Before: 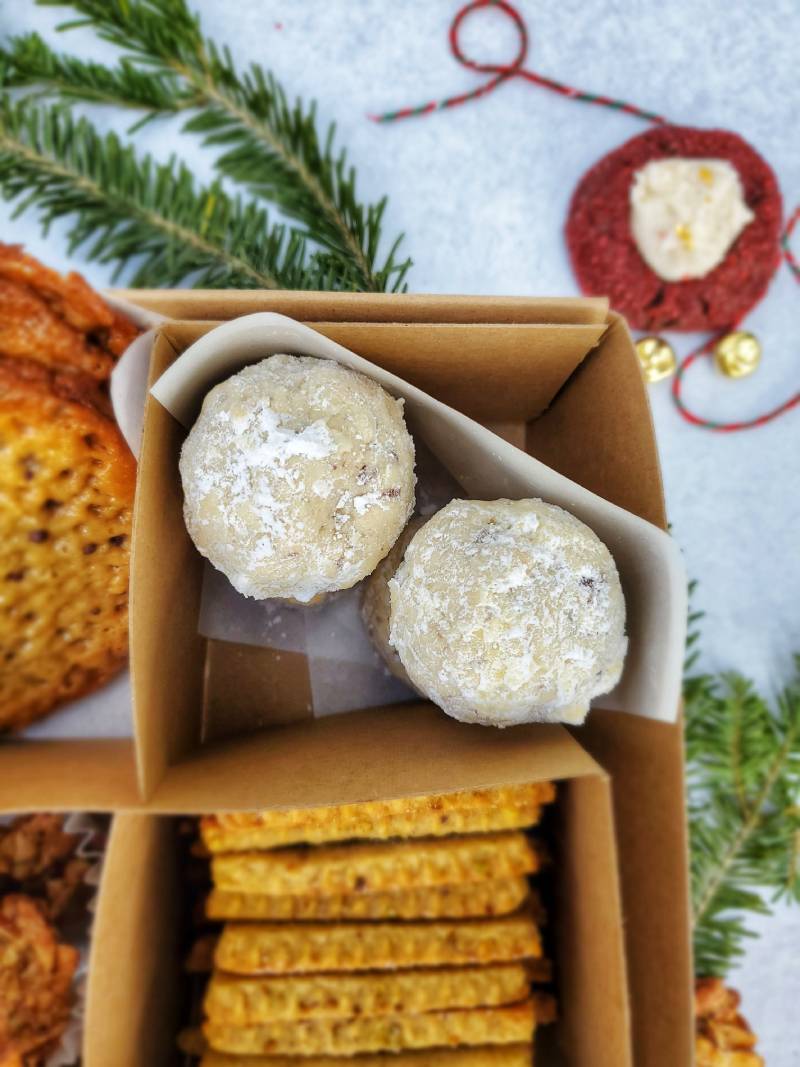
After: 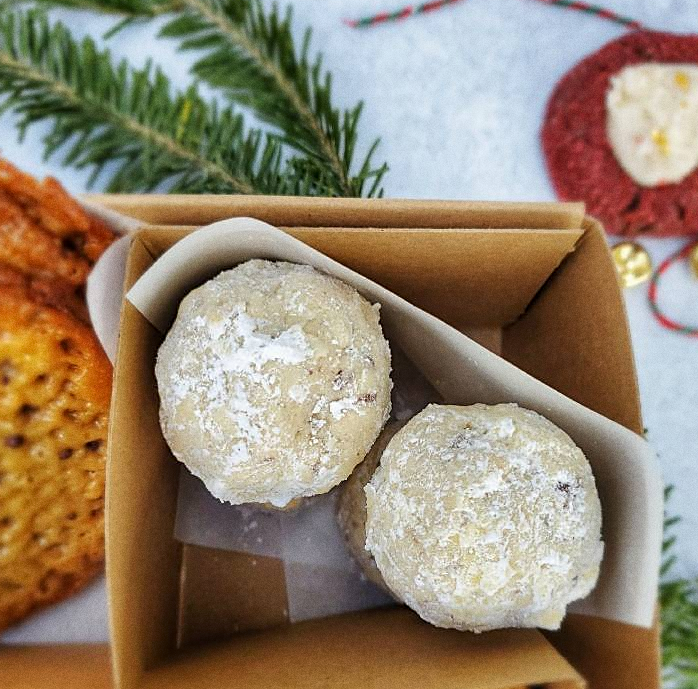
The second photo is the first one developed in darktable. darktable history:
crop: left 3.015%, top 8.969%, right 9.647%, bottom 26.457%
grain: on, module defaults
exposure: exposure -0.064 EV, compensate highlight preservation false
sharpen: on, module defaults
